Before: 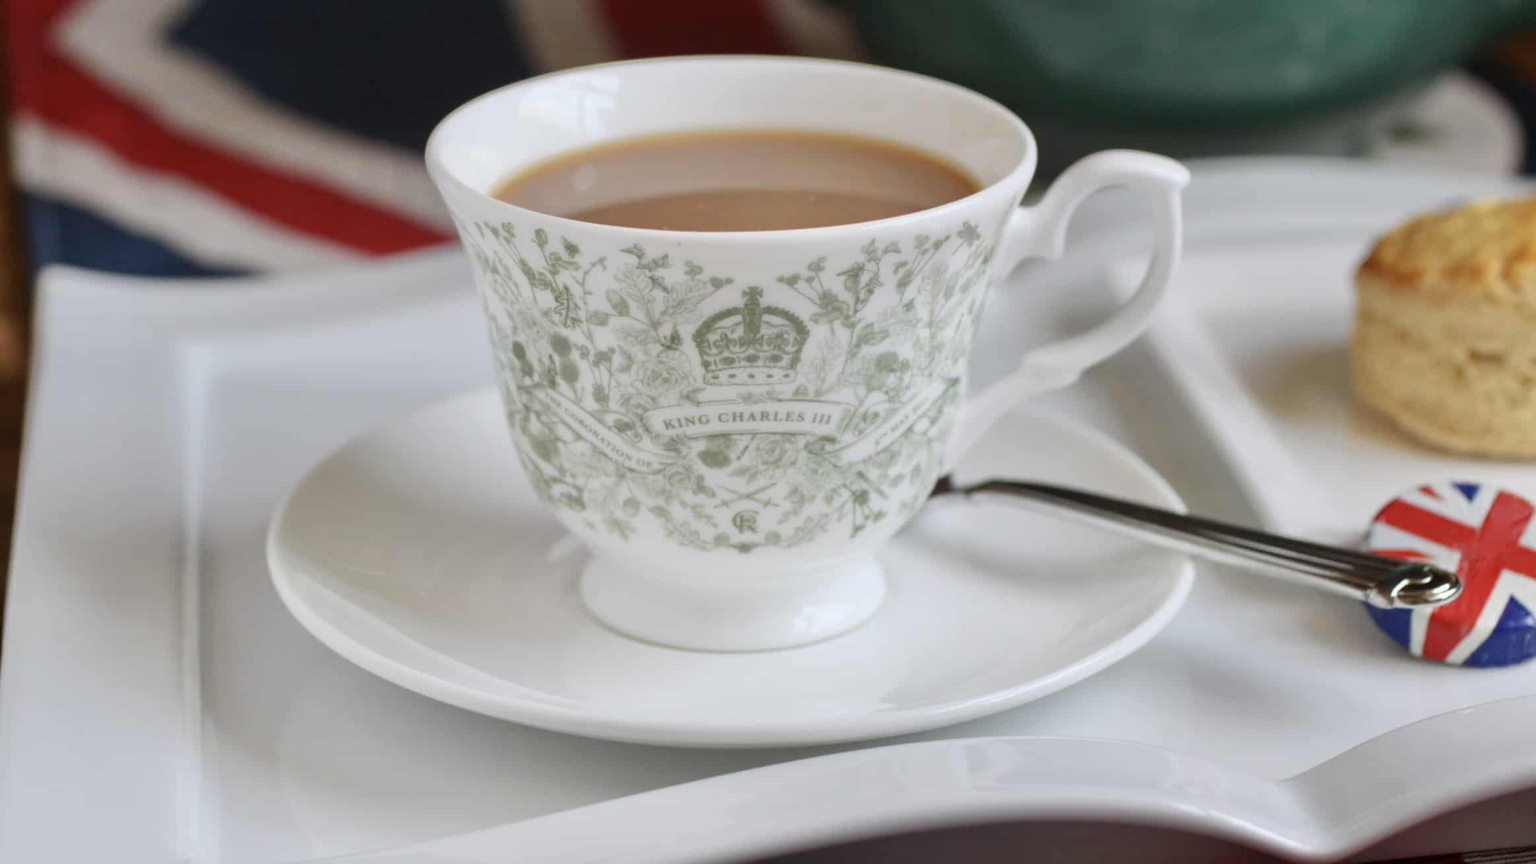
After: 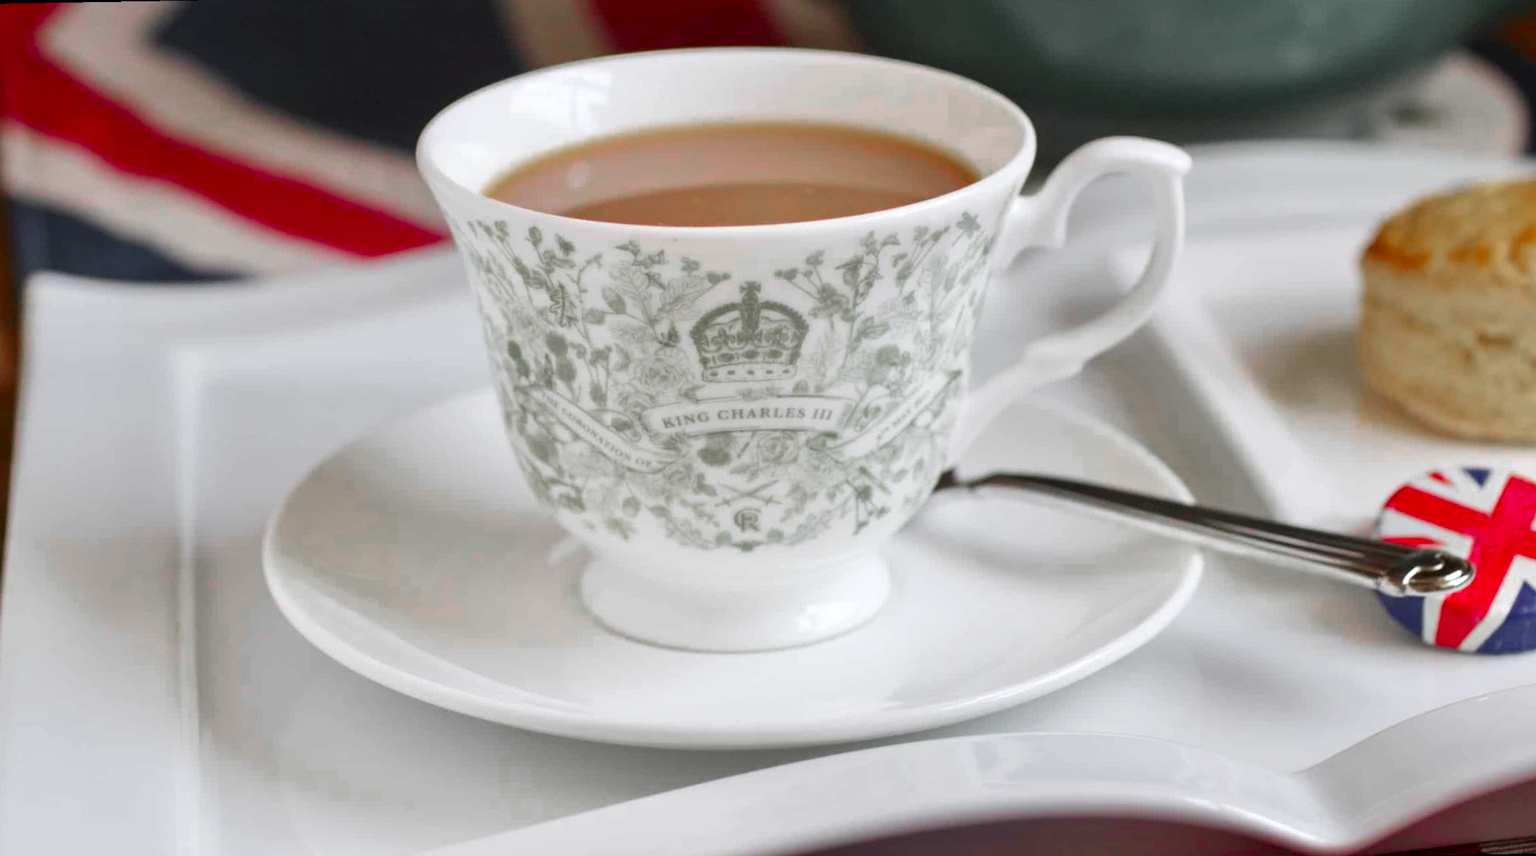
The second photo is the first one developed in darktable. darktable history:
exposure: exposure 0.2 EV, compensate highlight preservation false
rotate and perspective: rotation -1°, crop left 0.011, crop right 0.989, crop top 0.025, crop bottom 0.975
color zones: curves: ch0 [(0, 0.48) (0.209, 0.398) (0.305, 0.332) (0.429, 0.493) (0.571, 0.5) (0.714, 0.5) (0.857, 0.5) (1, 0.48)]; ch1 [(0, 0.736) (0.143, 0.625) (0.225, 0.371) (0.429, 0.256) (0.571, 0.241) (0.714, 0.213) (0.857, 0.48) (1, 0.736)]; ch2 [(0, 0.448) (0.143, 0.498) (0.286, 0.5) (0.429, 0.5) (0.571, 0.5) (0.714, 0.5) (0.857, 0.5) (1, 0.448)]
